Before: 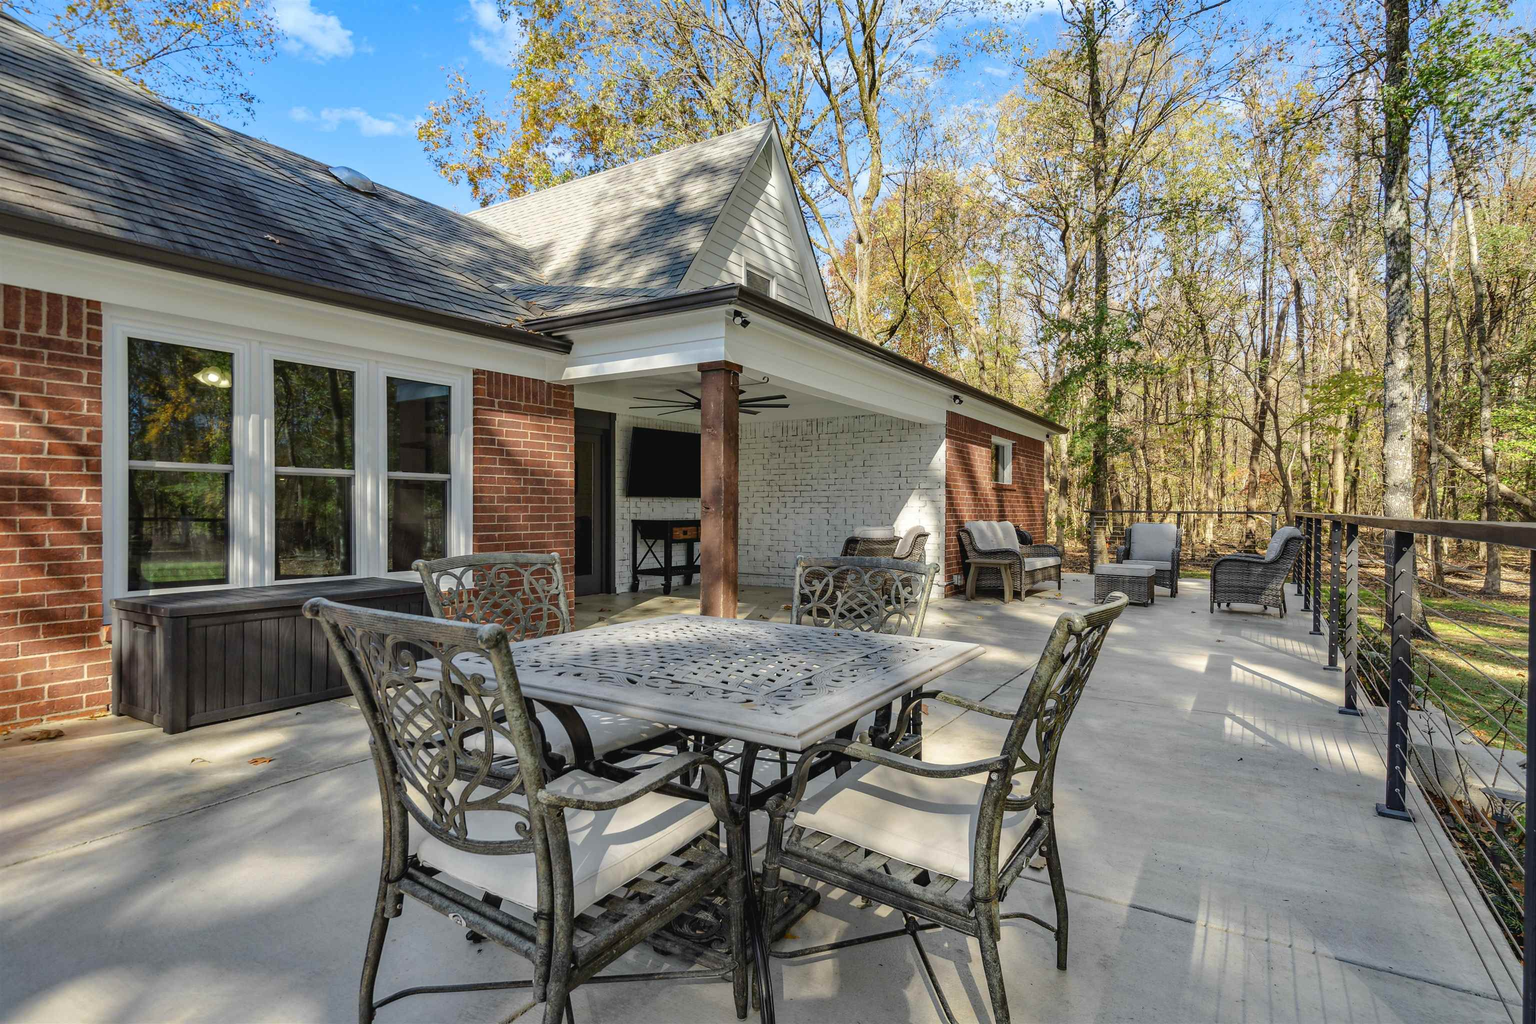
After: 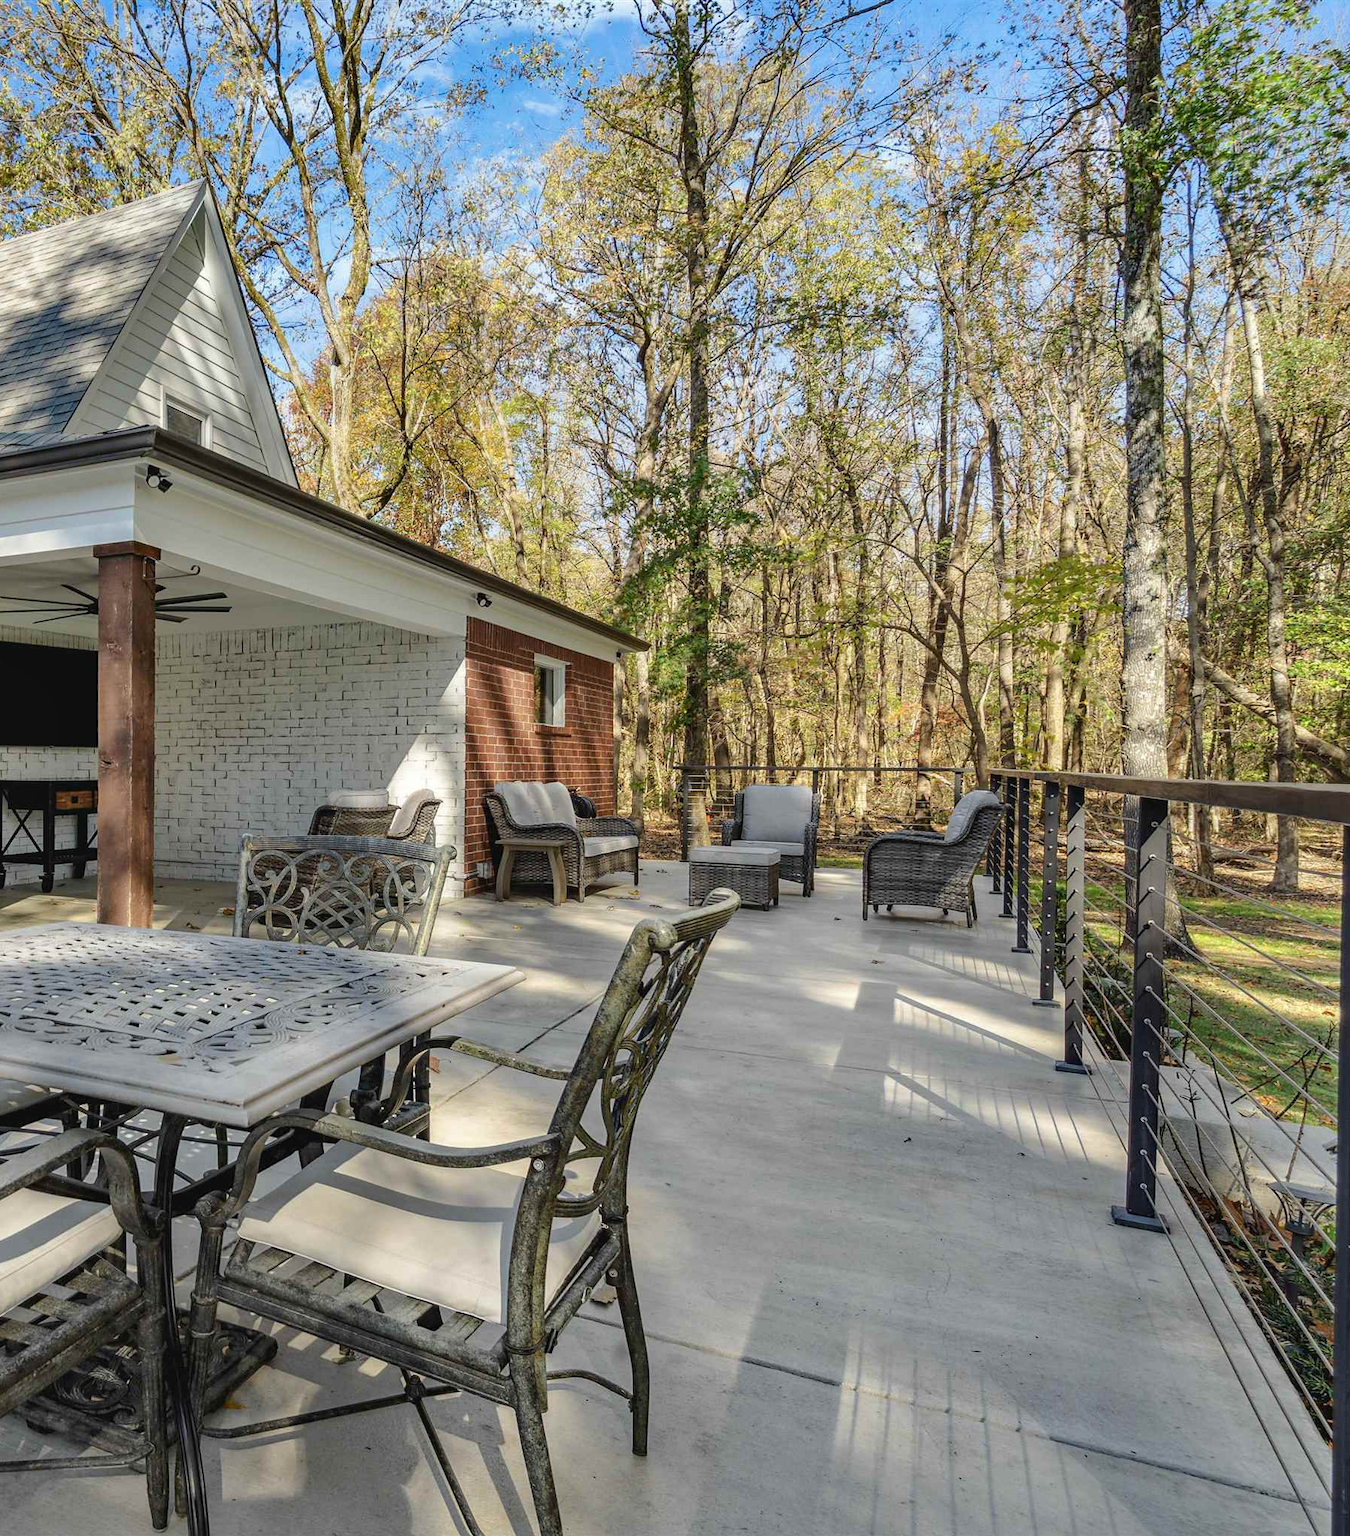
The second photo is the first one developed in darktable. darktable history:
crop: left 41.402%
shadows and highlights: radius 133.83, soften with gaussian
